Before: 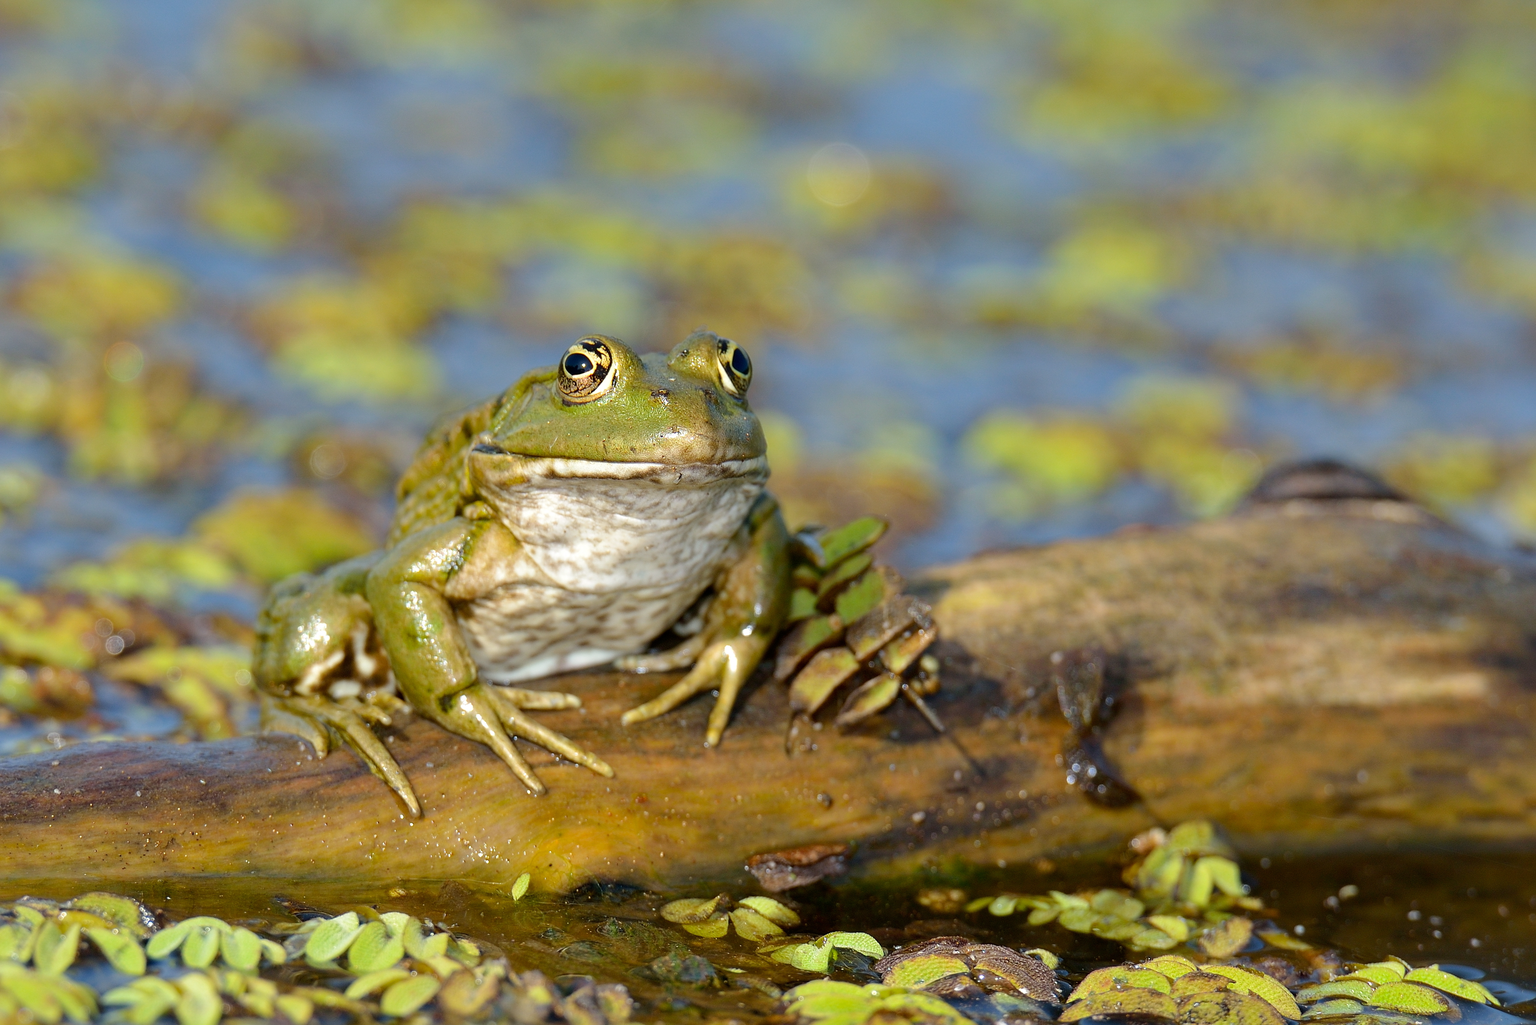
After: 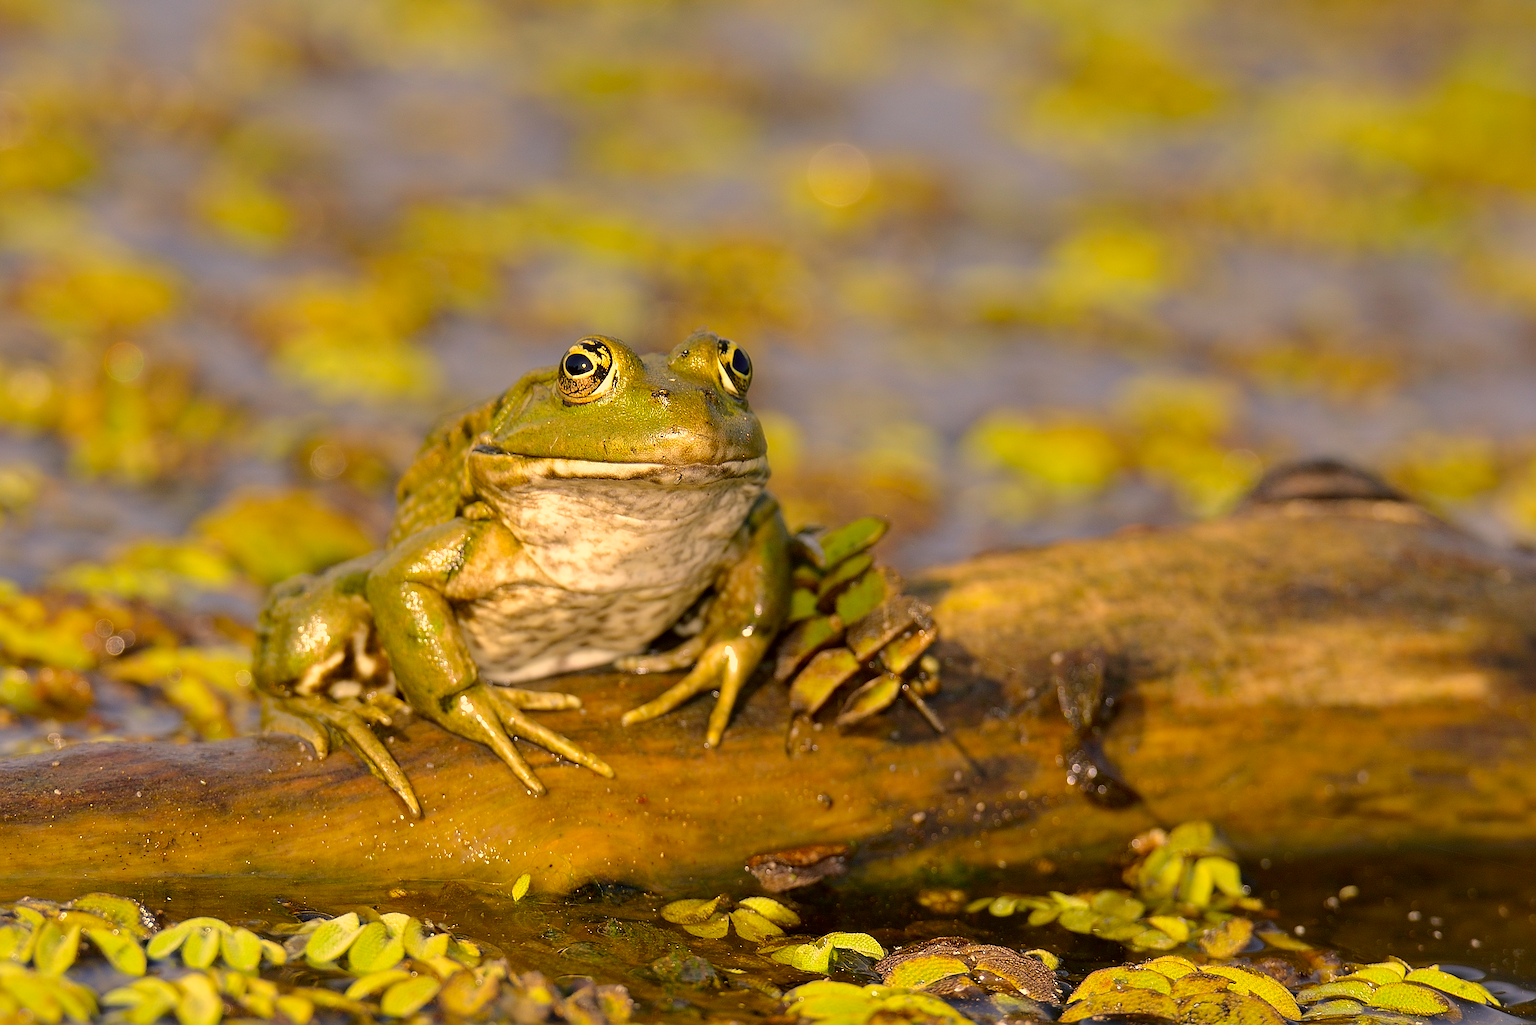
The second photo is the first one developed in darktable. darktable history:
color correction: highlights a* 18.16, highlights b* 35.04, shadows a* 1.25, shadows b* 6.1, saturation 1.01
sharpen: amount 0.539
